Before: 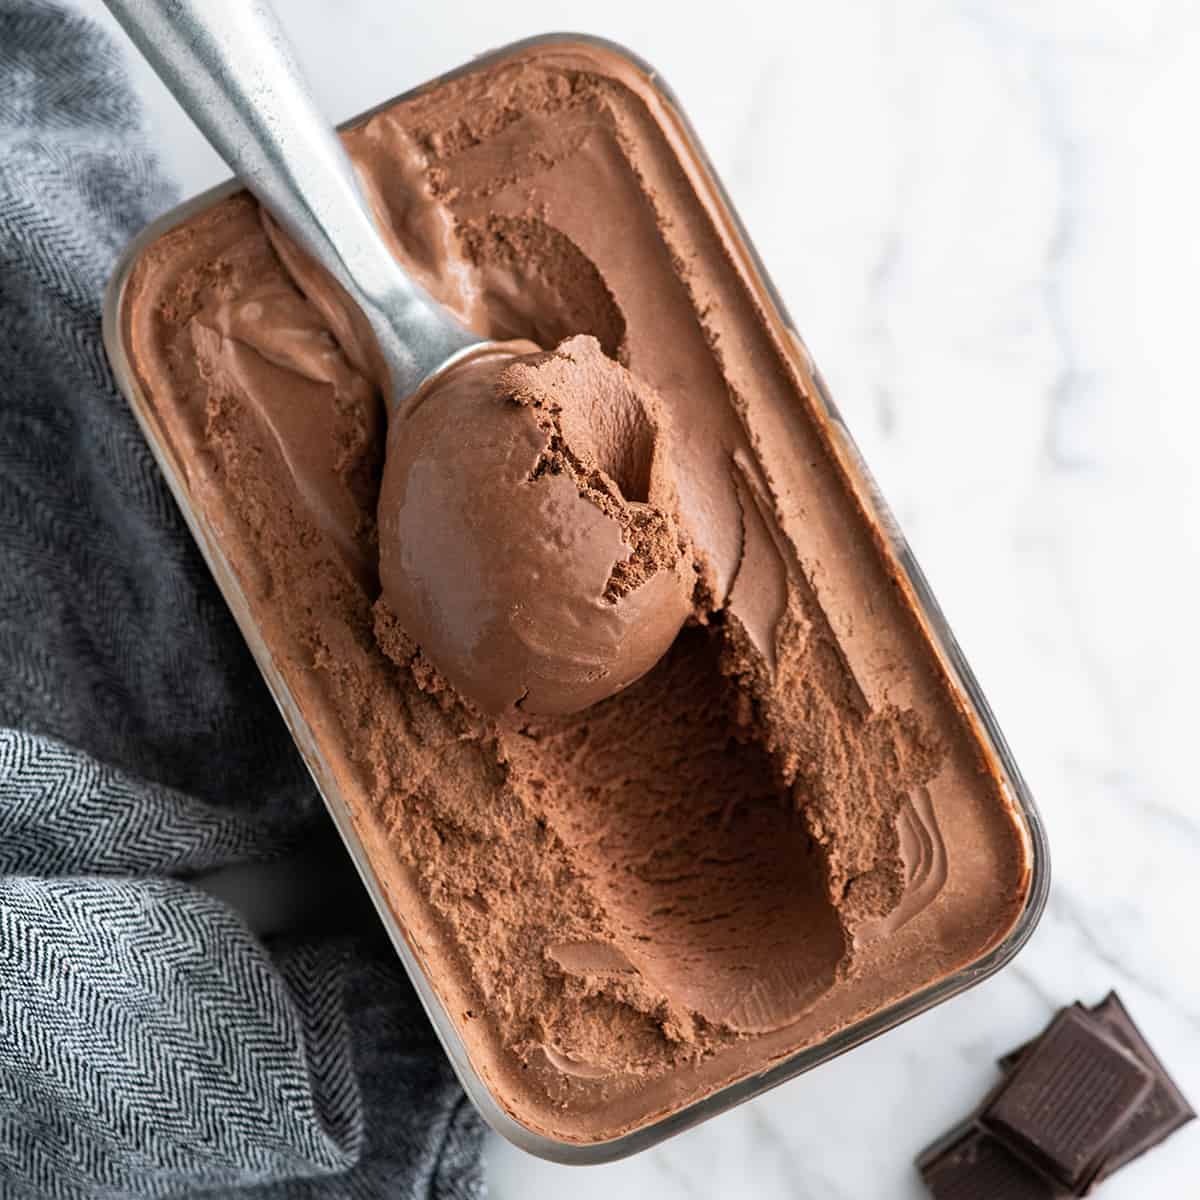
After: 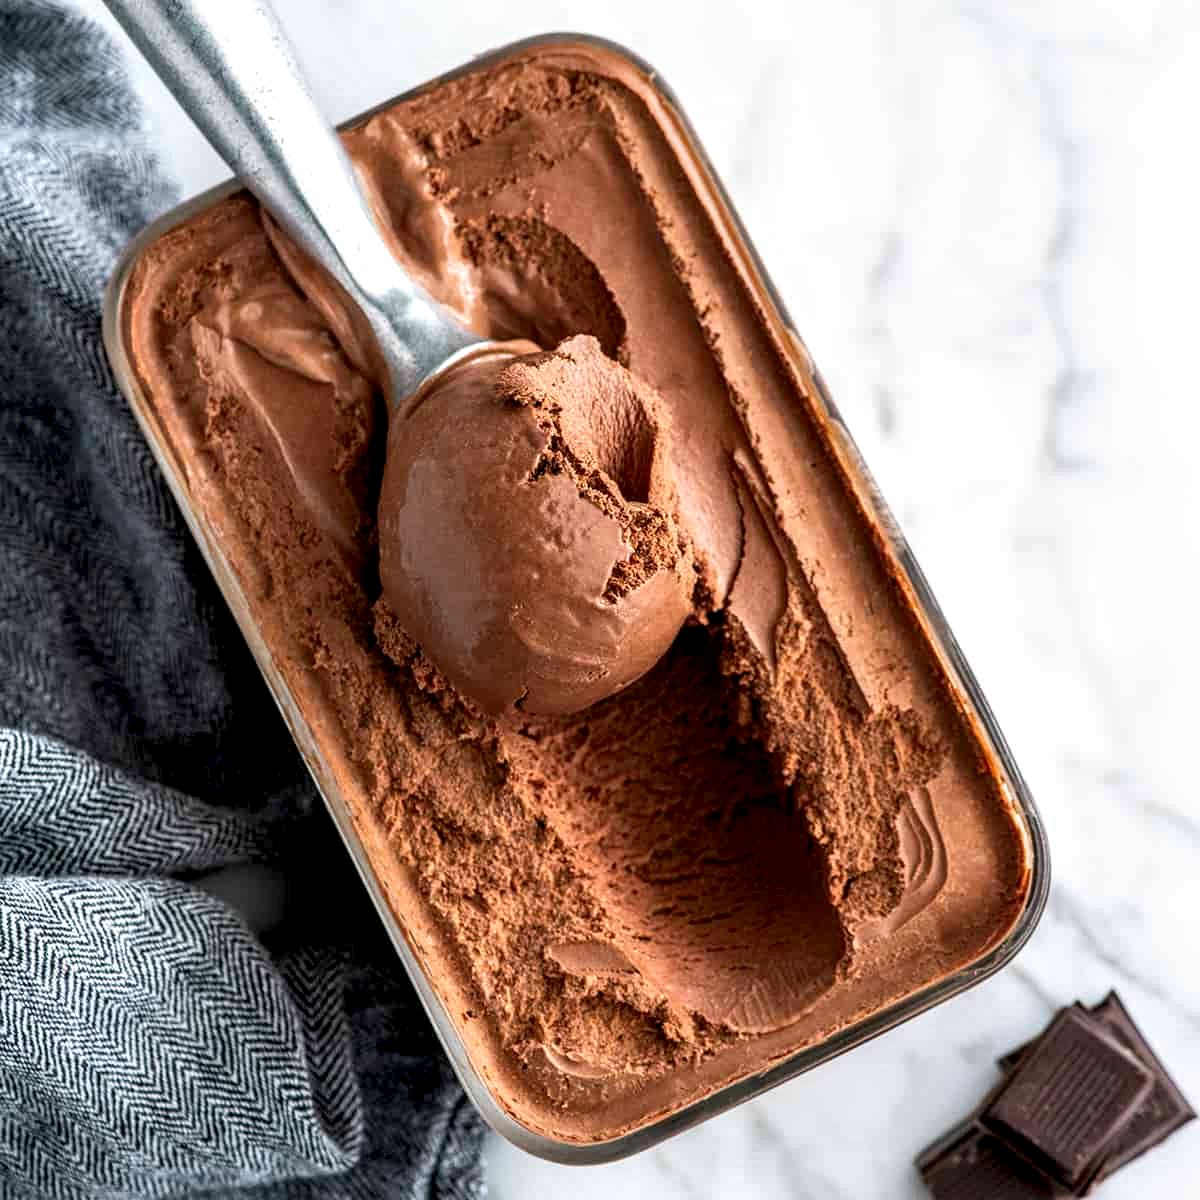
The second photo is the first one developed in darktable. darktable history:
color correction: highlights b* -0.023, saturation 1.3
local contrast: highlights 60%, shadows 59%, detail 160%
